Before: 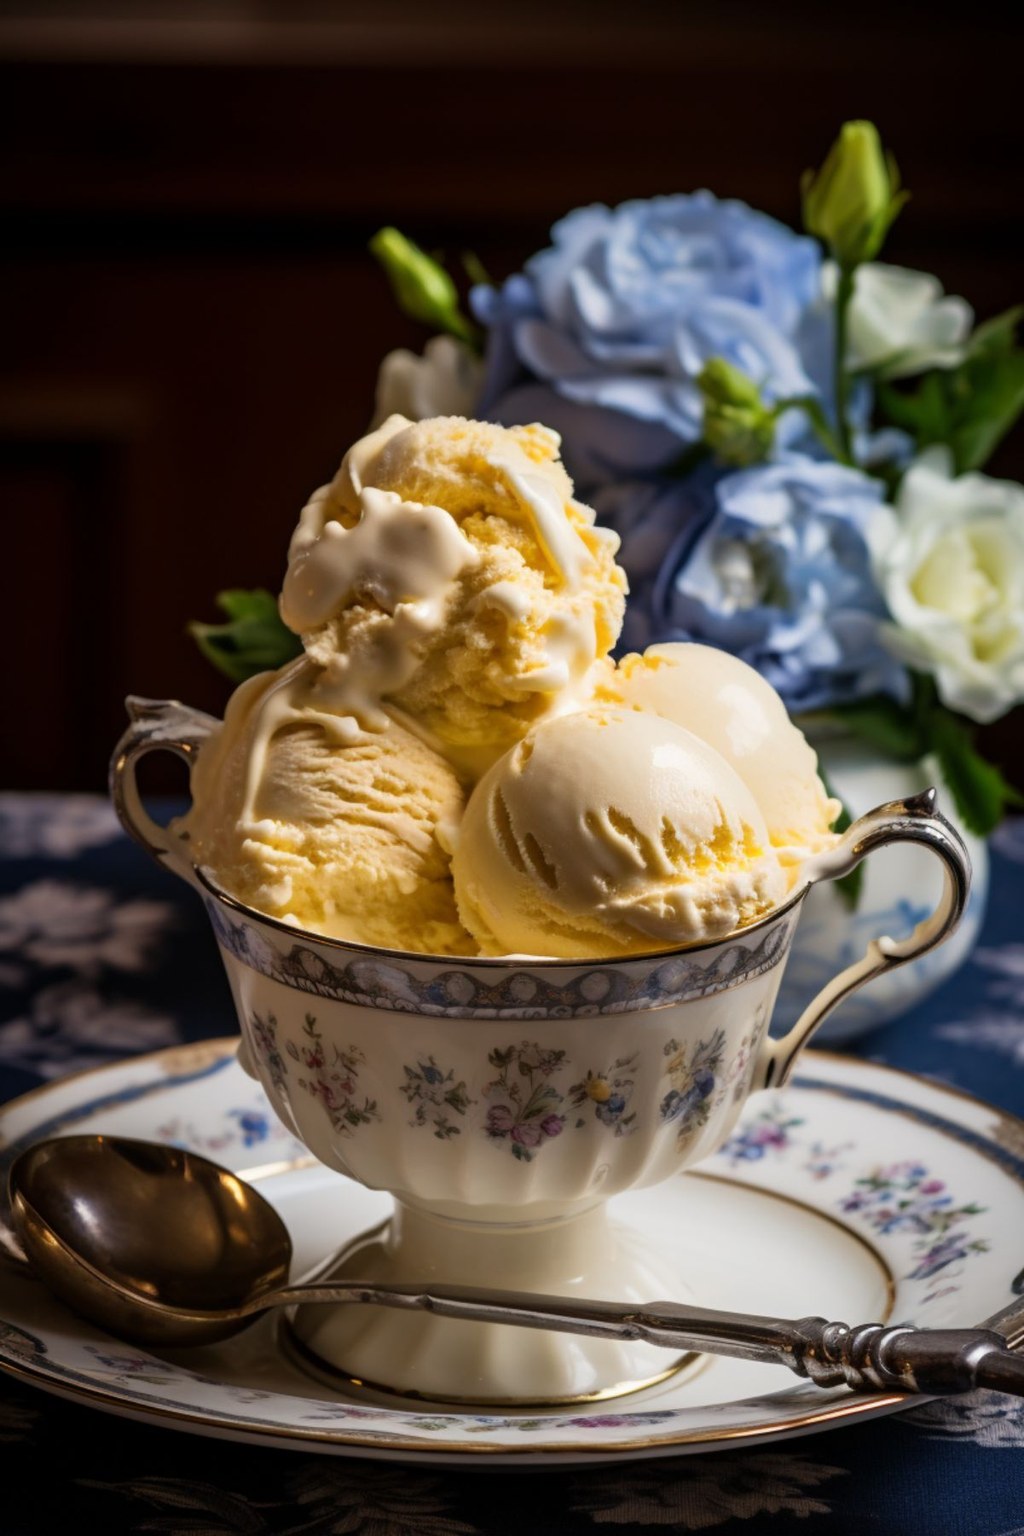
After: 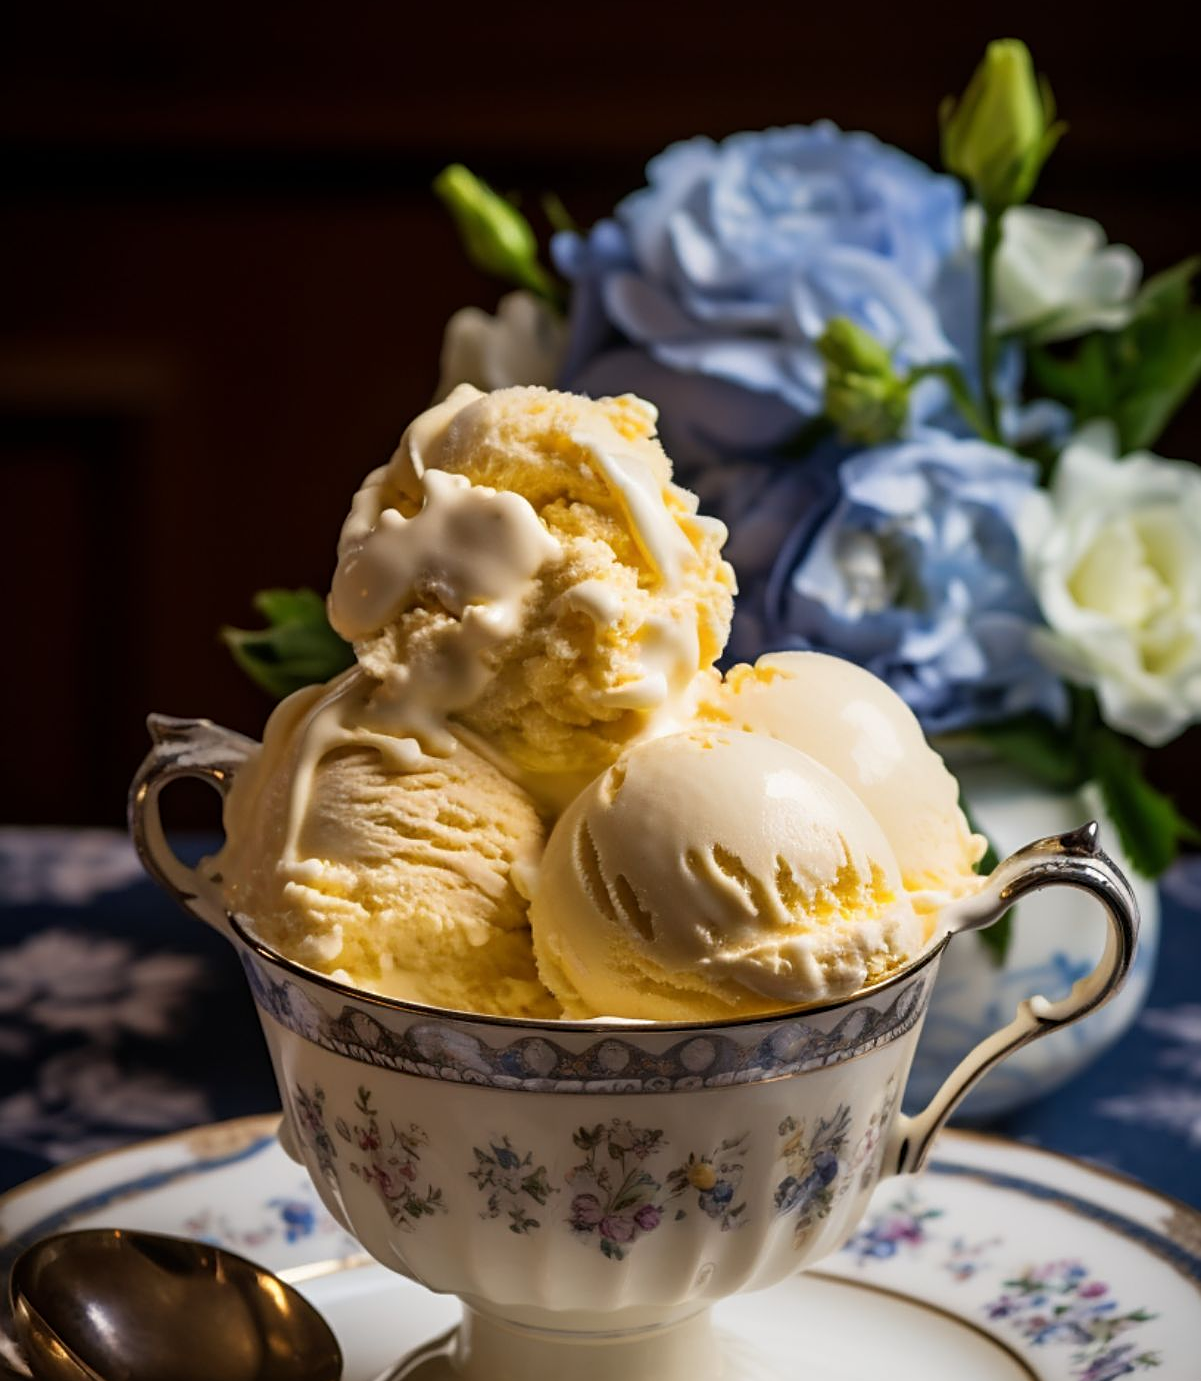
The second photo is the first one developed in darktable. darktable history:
crop: top 5.667%, bottom 17.637%
sharpen: on, module defaults
